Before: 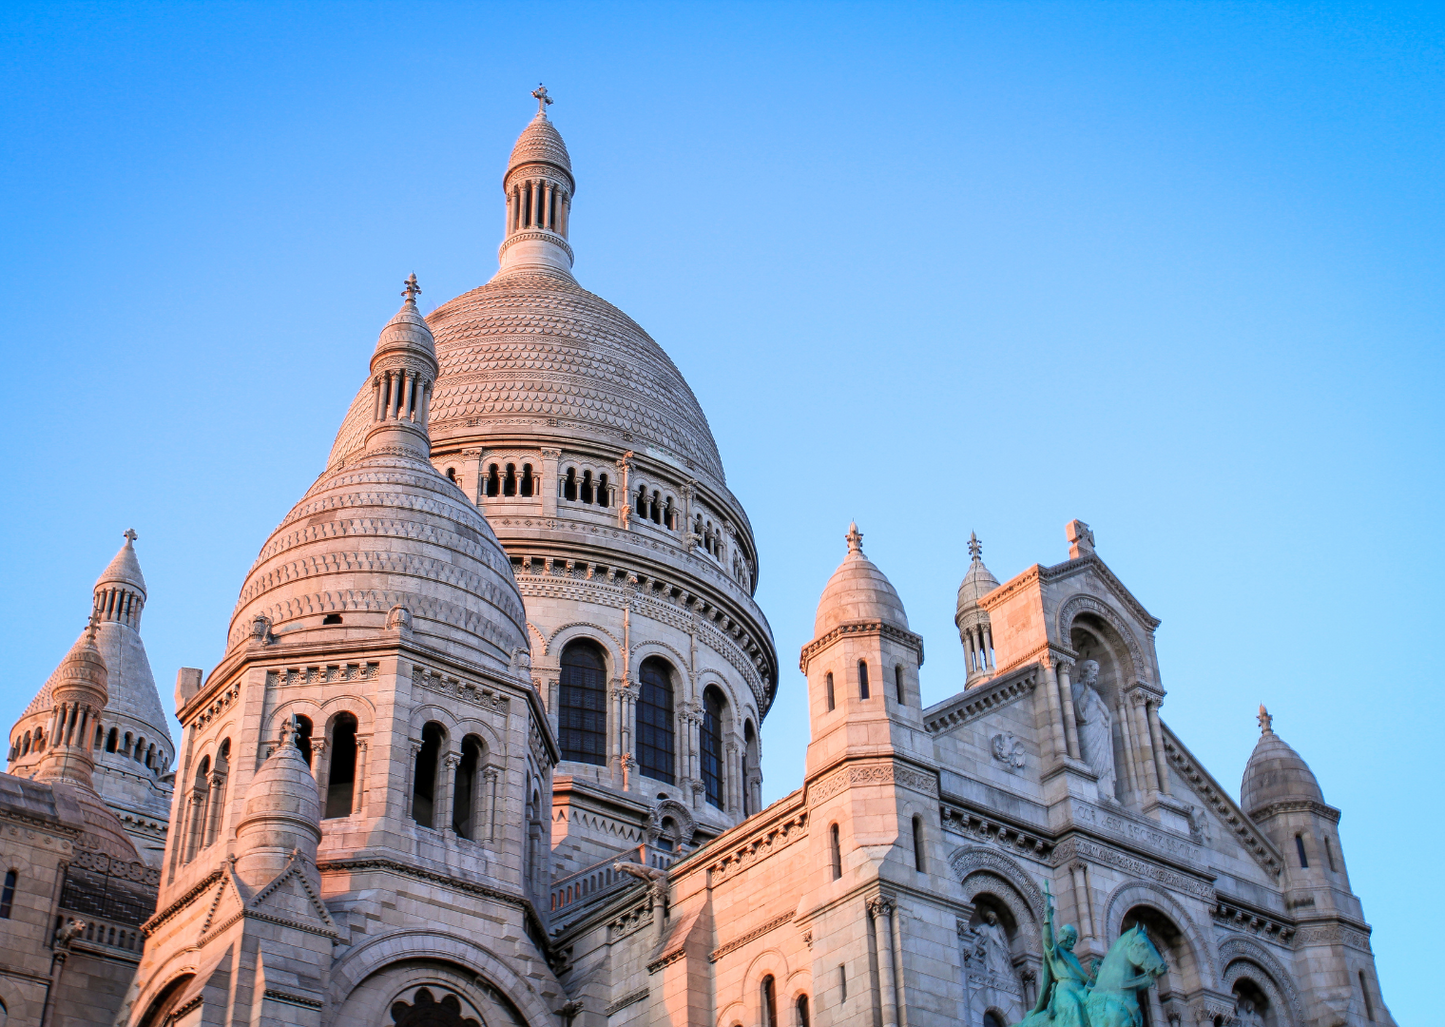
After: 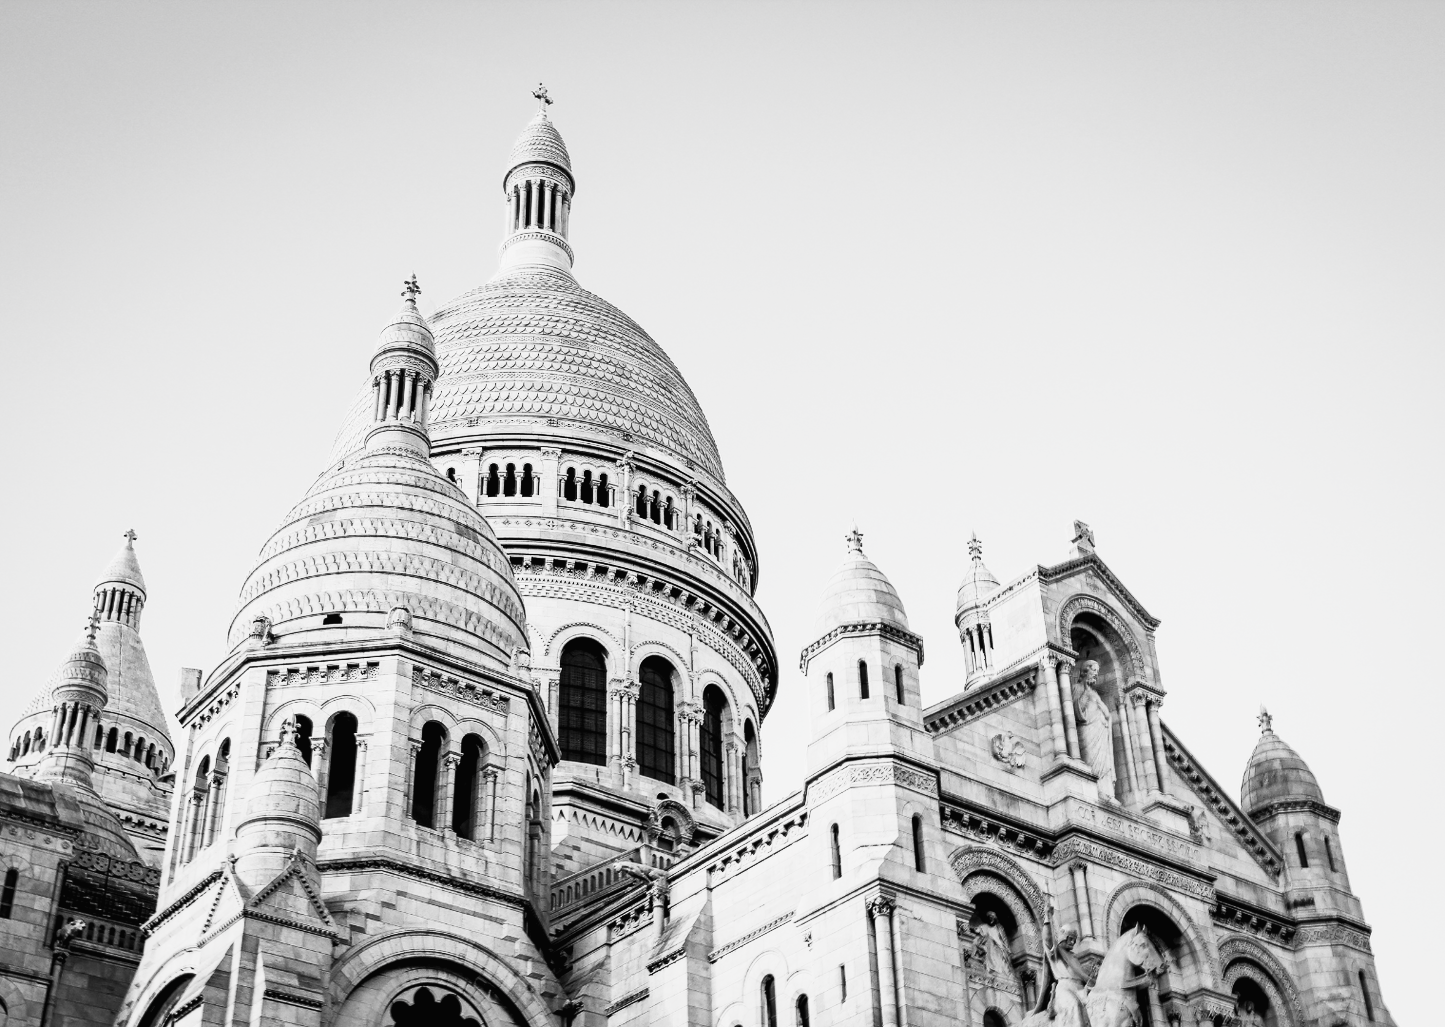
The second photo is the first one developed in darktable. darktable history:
filmic rgb: black relative exposure -4.35 EV, white relative exposure 4.56 EV, hardness 2.38, contrast 1.049
contrast brightness saturation: contrast 0.536, brightness 0.478, saturation -0.996
